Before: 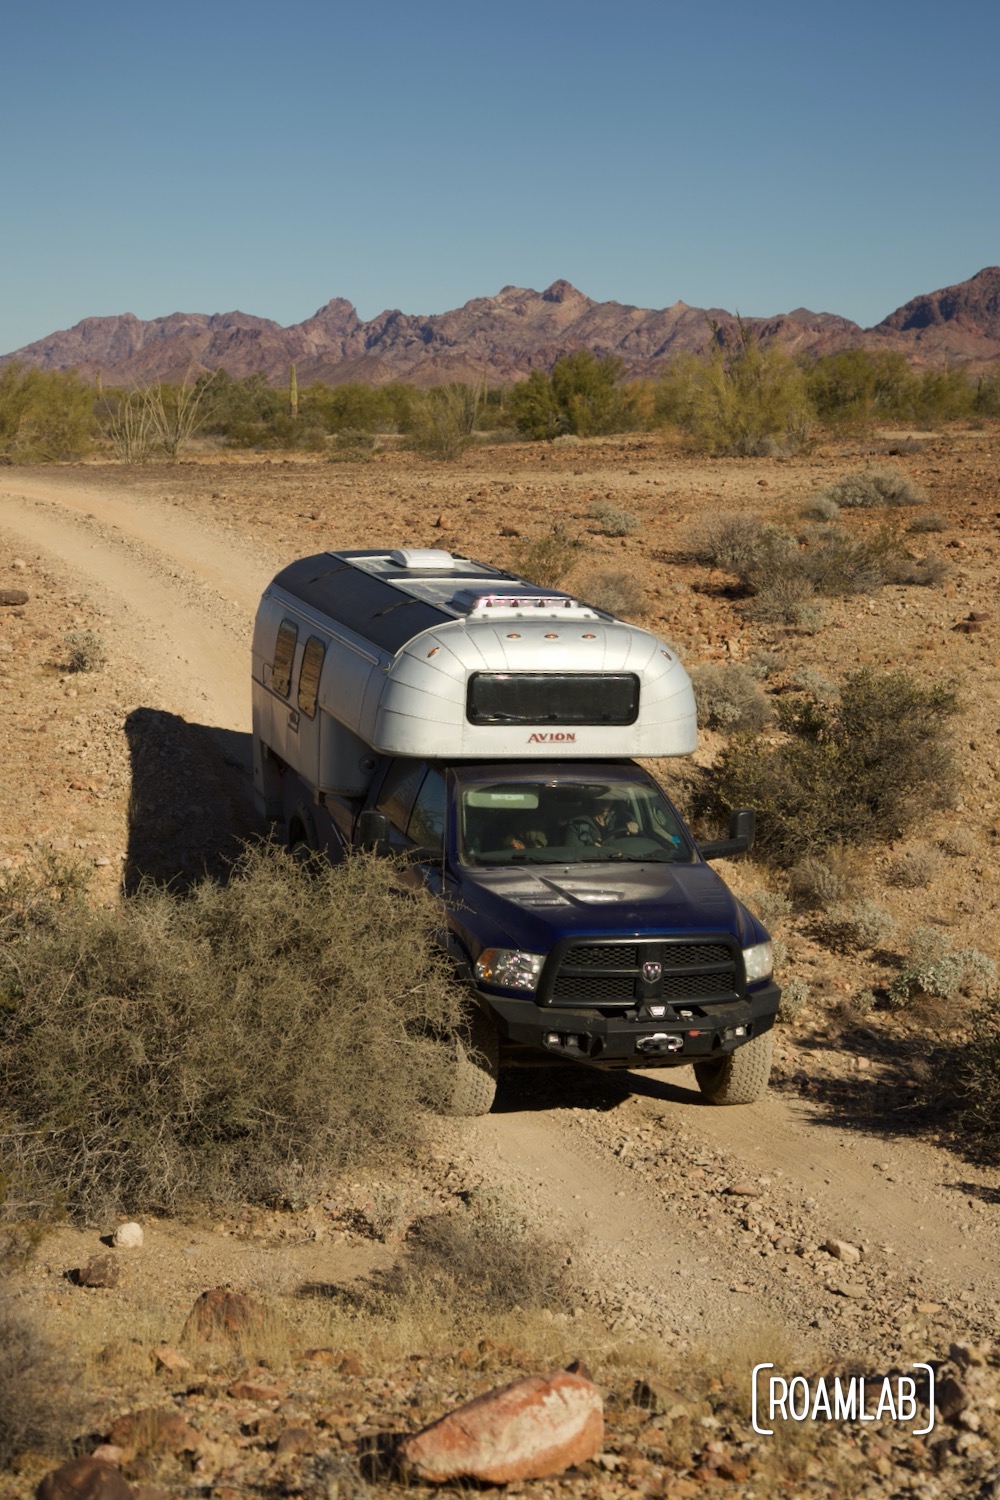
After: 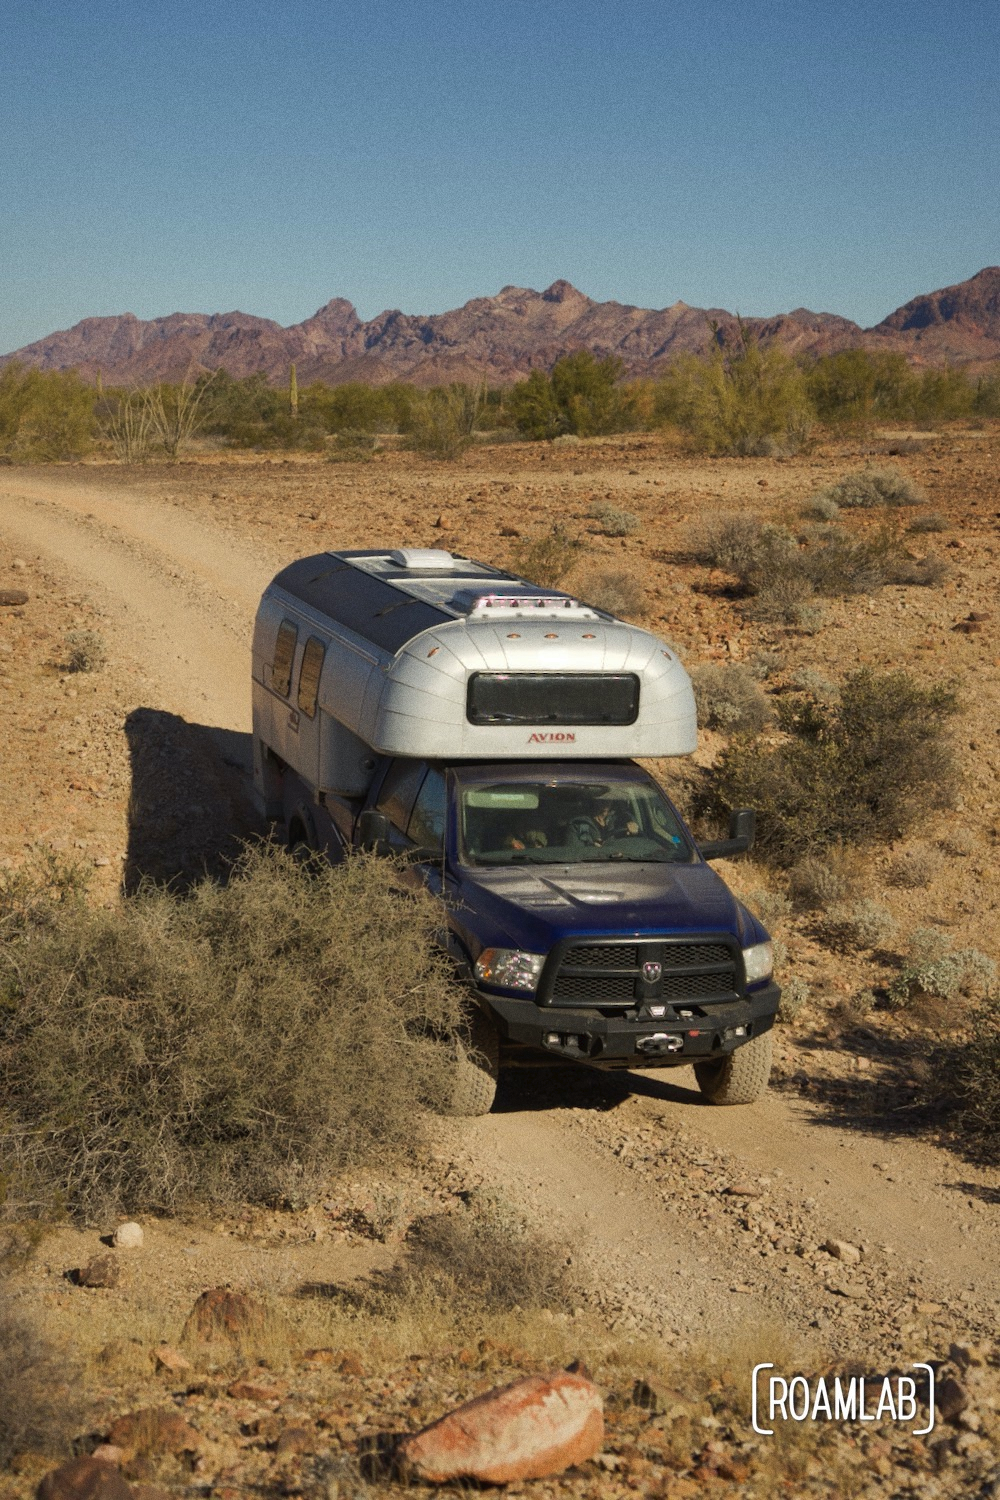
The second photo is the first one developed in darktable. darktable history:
tone curve: curves: ch0 [(0, 0) (0.003, 0.014) (0.011, 0.019) (0.025, 0.029) (0.044, 0.047) (0.069, 0.071) (0.1, 0.101) (0.136, 0.131) (0.177, 0.166) (0.224, 0.212) (0.277, 0.263) (0.335, 0.32) (0.399, 0.387) (0.468, 0.459) (0.543, 0.541) (0.623, 0.626) (0.709, 0.717) (0.801, 0.813) (0.898, 0.909) (1, 1)], preserve colors none
grain: coarseness 0.09 ISO
shadows and highlights: highlights -60
